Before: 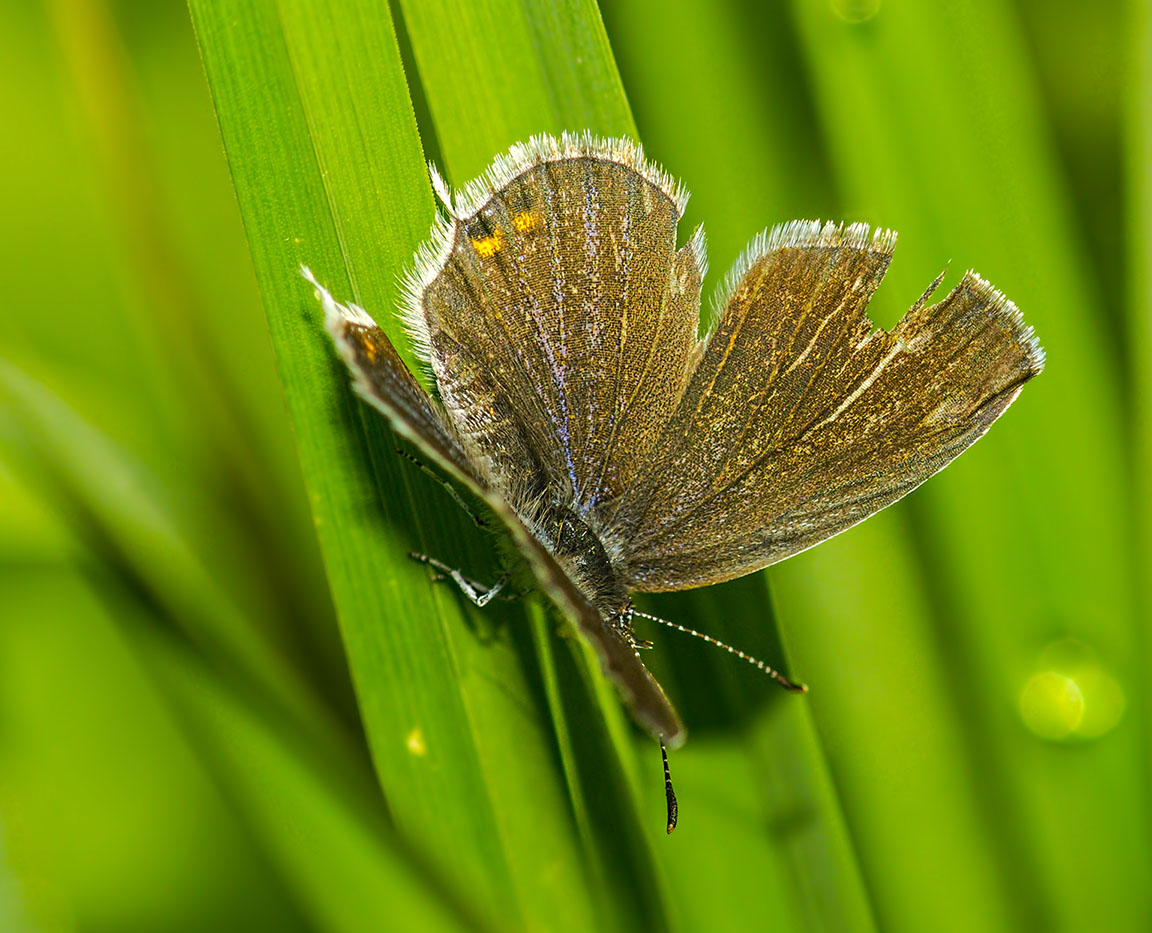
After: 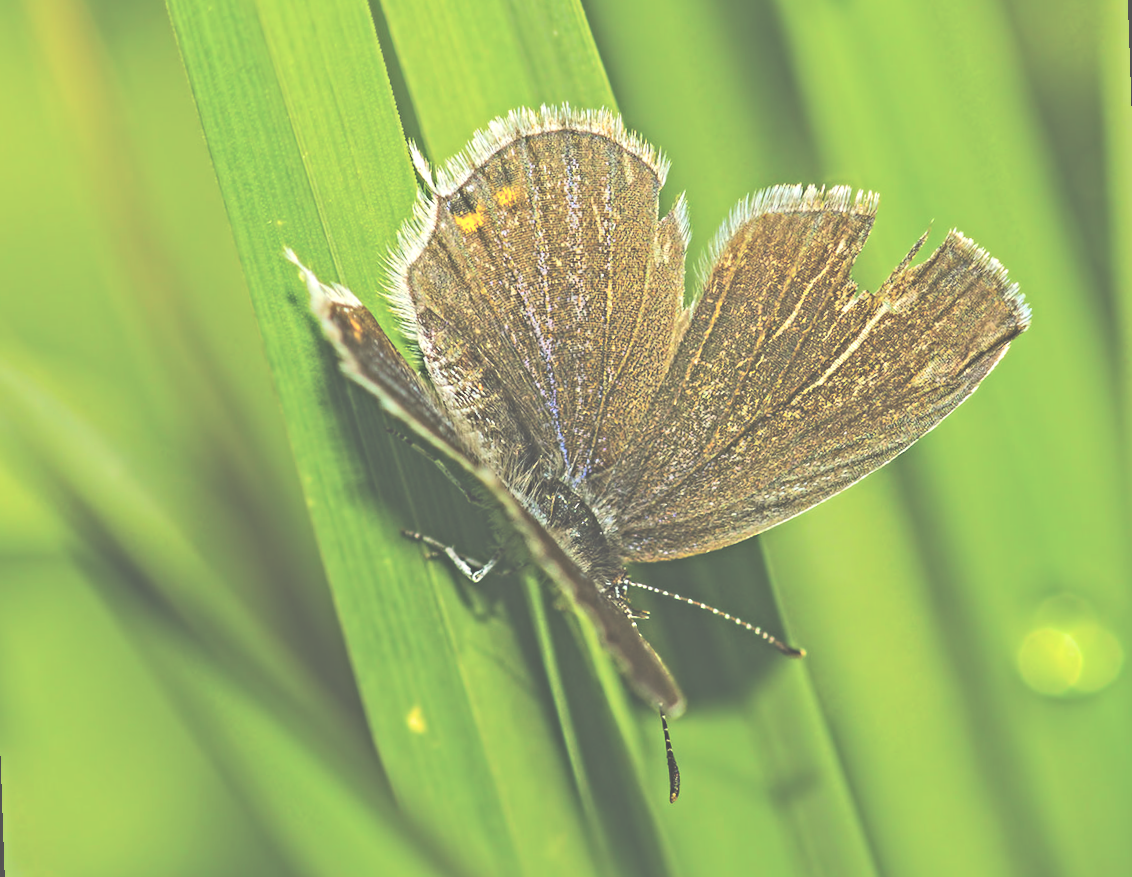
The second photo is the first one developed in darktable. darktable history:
rotate and perspective: rotation -2°, crop left 0.022, crop right 0.978, crop top 0.049, crop bottom 0.951
contrast brightness saturation: contrast 0.14, brightness 0.21
contrast equalizer: y [[0.5, 0.5, 0.501, 0.63, 0.504, 0.5], [0.5 ×6], [0.5 ×6], [0 ×6], [0 ×6]]
color zones: curves: ch0 [(0, 0.5) (0.143, 0.5) (0.286, 0.5) (0.429, 0.5) (0.62, 0.489) (0.714, 0.445) (0.844, 0.496) (1, 0.5)]; ch1 [(0, 0.5) (0.143, 0.5) (0.286, 0.5) (0.429, 0.5) (0.571, 0.5) (0.714, 0.523) (0.857, 0.5) (1, 0.5)]
exposure: black level correction -0.062, exposure -0.05 EV, compensate highlight preservation false
